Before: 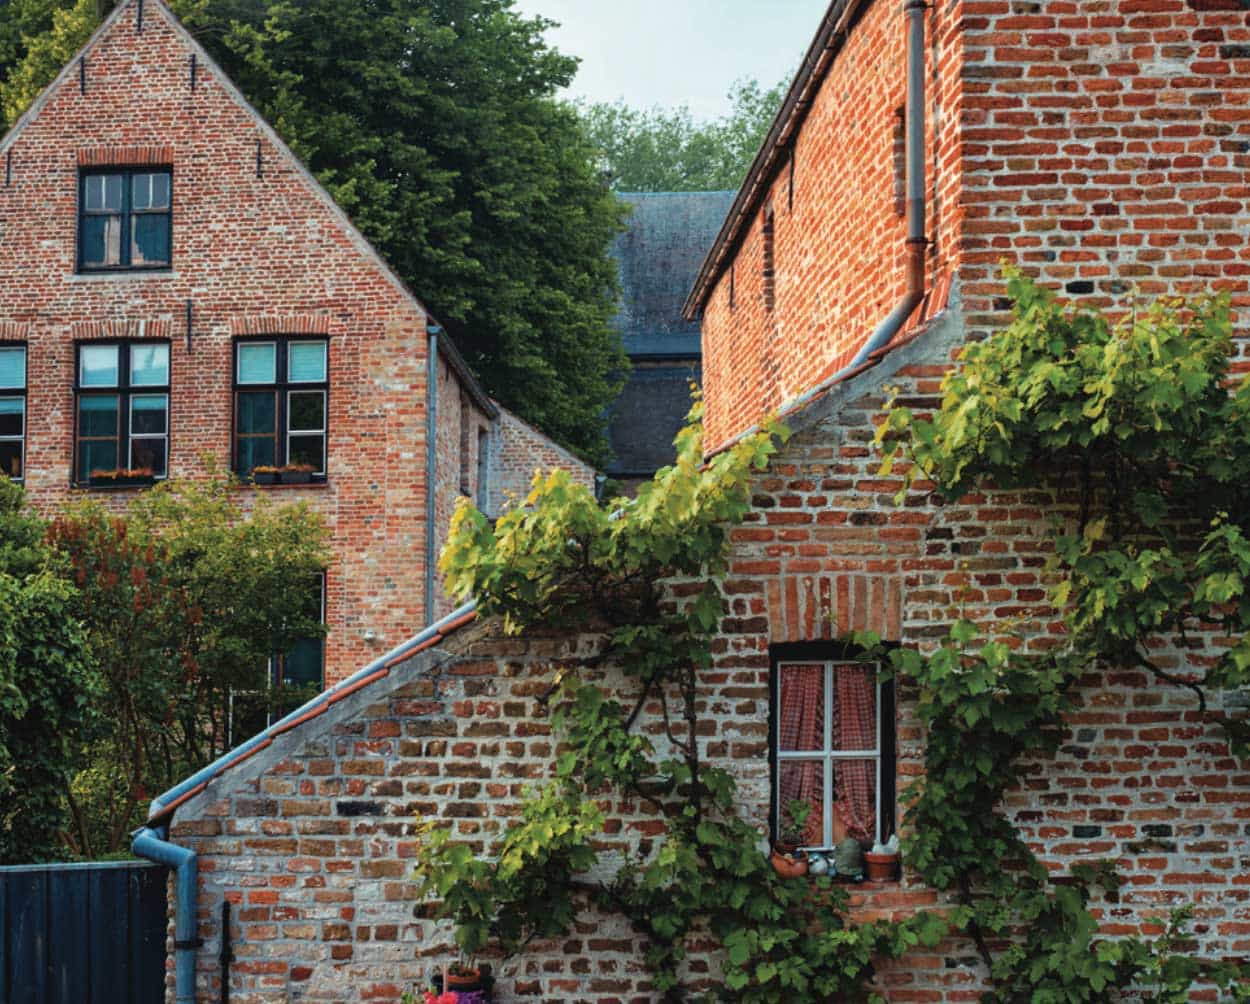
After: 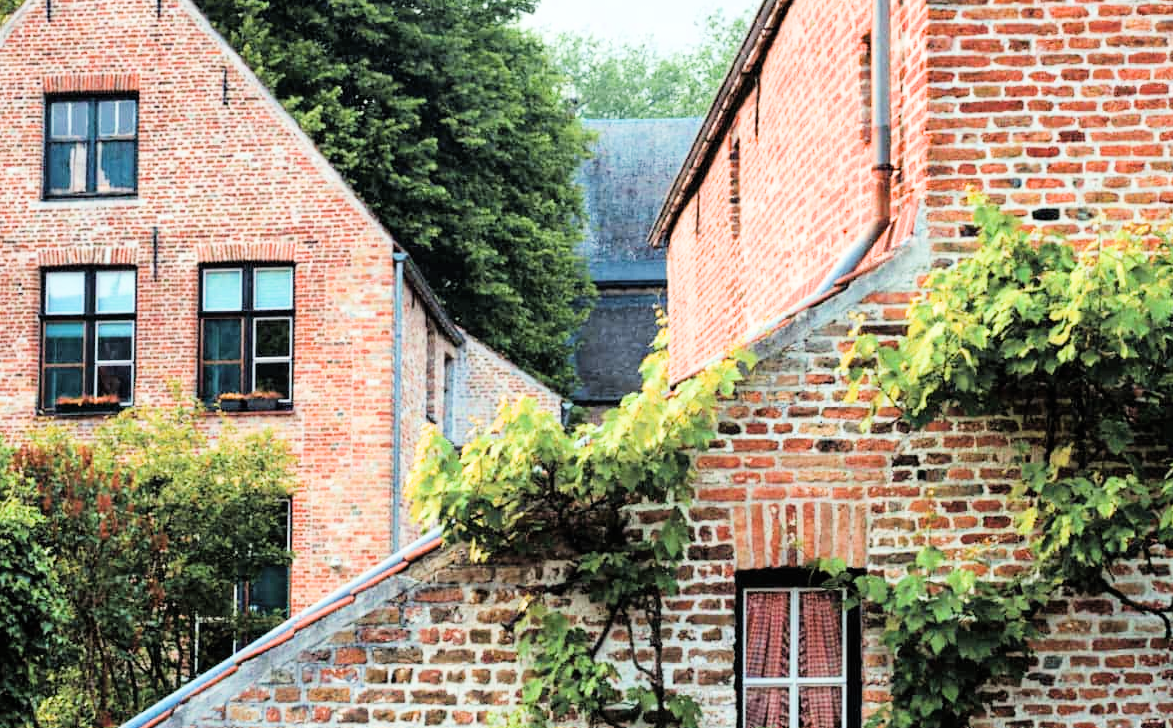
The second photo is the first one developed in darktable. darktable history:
crop: left 2.737%, top 7.287%, right 3.421%, bottom 20.179%
filmic rgb: black relative exposure -5 EV, hardness 2.88, contrast 1.3, highlights saturation mix -10%
exposure: black level correction 0, exposure 1.6 EV, compensate exposure bias true, compensate highlight preservation false
